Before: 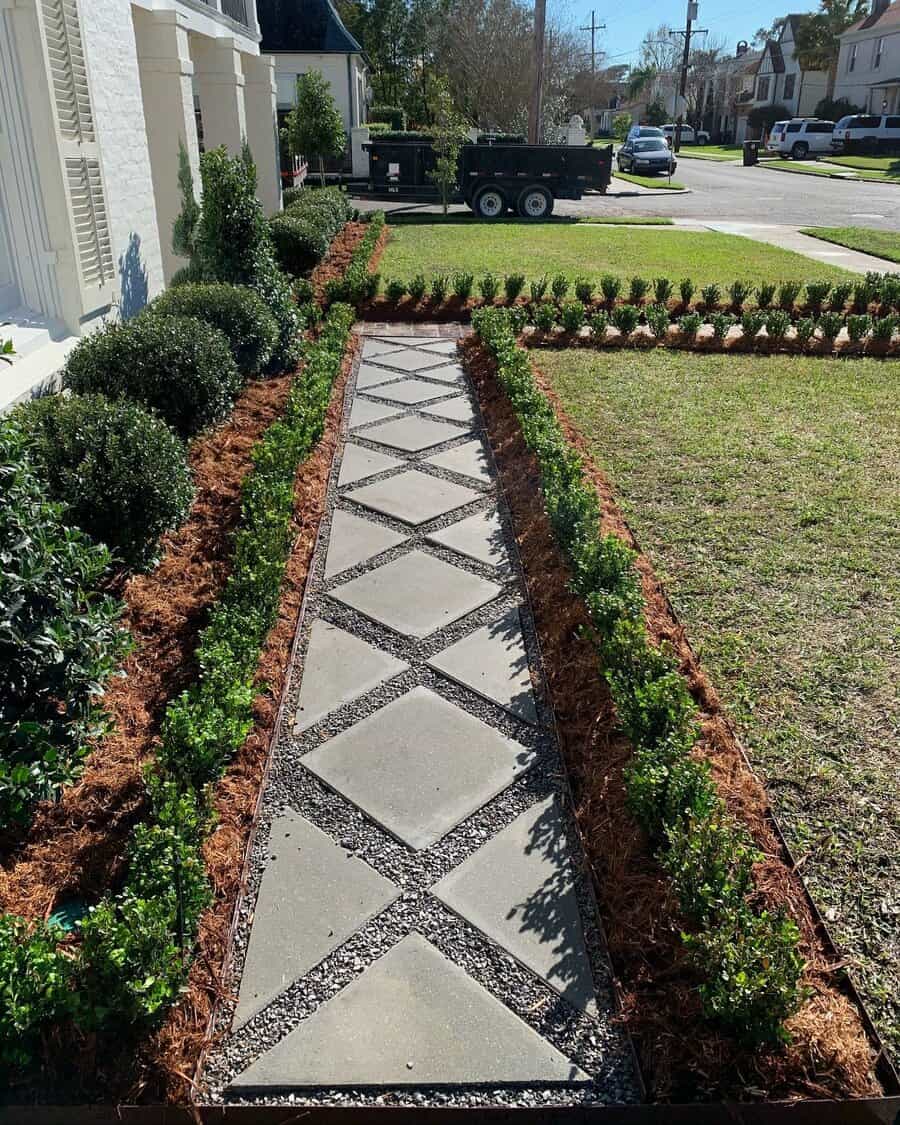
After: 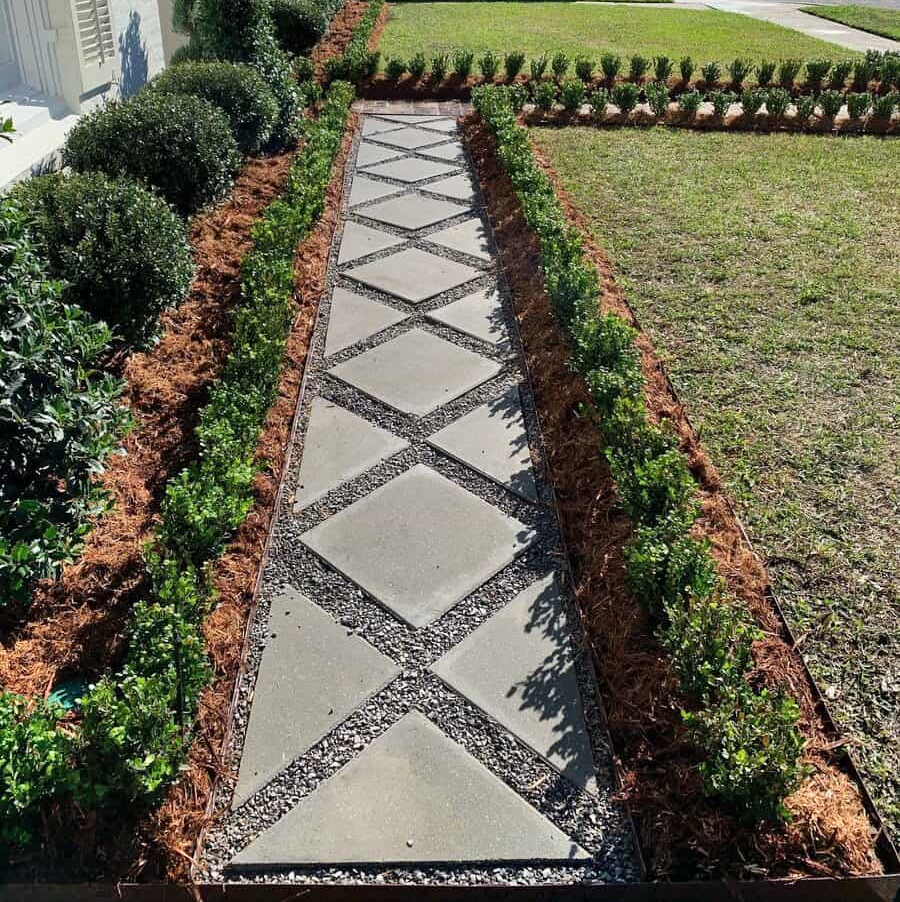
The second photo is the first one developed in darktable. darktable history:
crop and rotate: top 19.74%
shadows and highlights: white point adjustment 0.036, highlights color adjustment 41.19%, soften with gaussian
